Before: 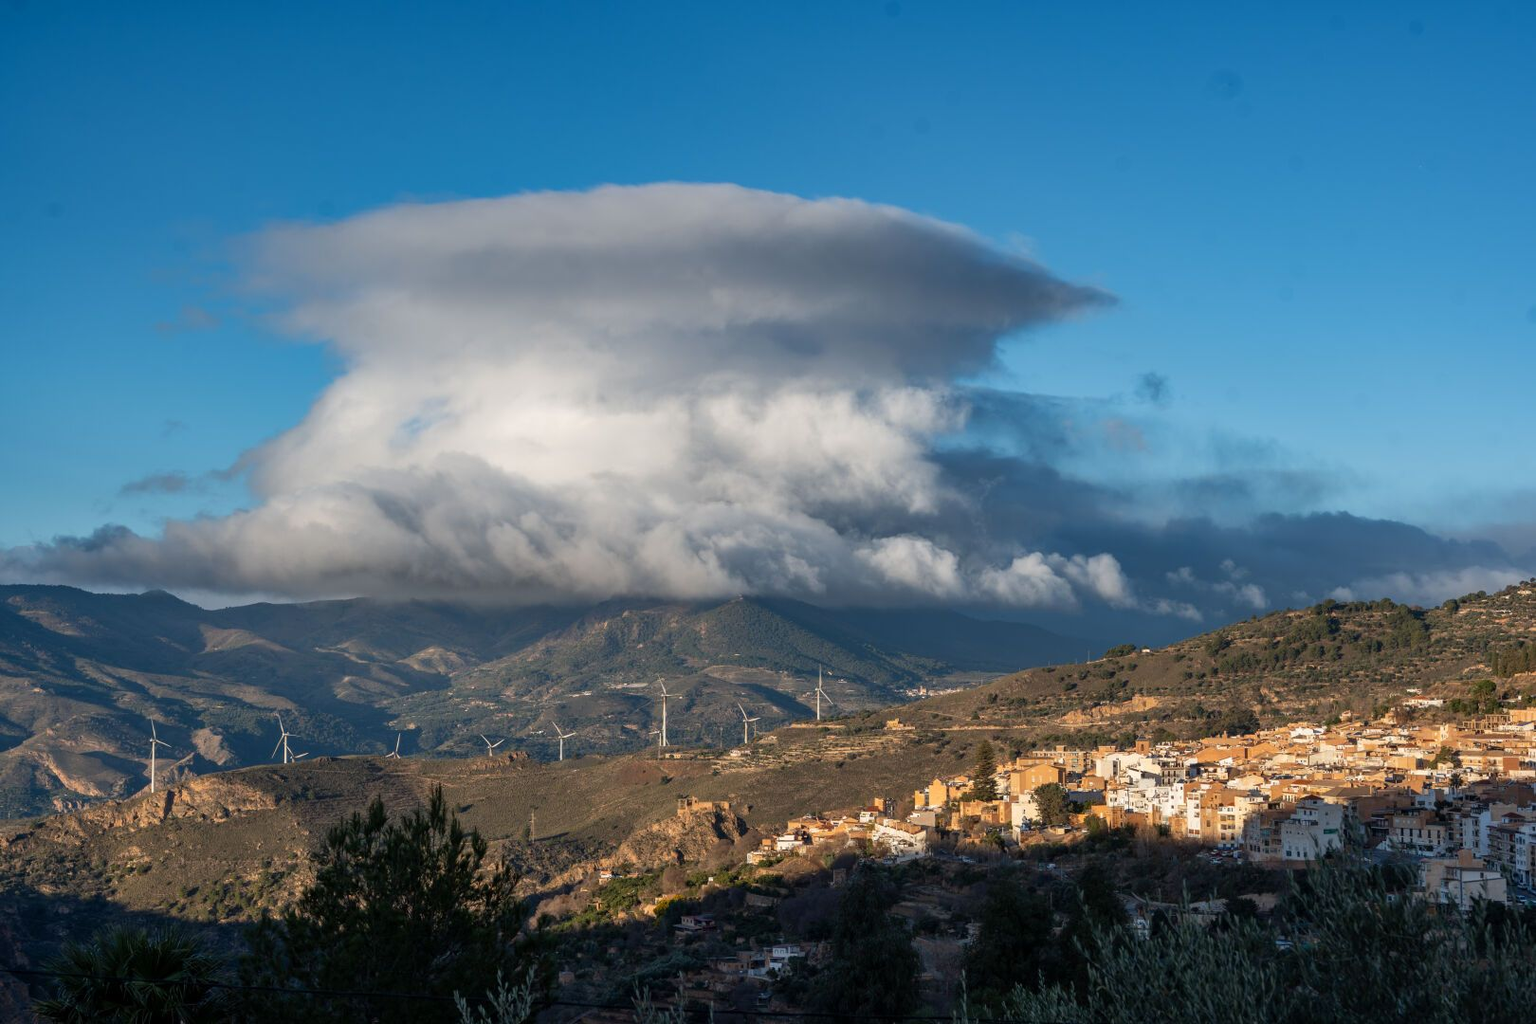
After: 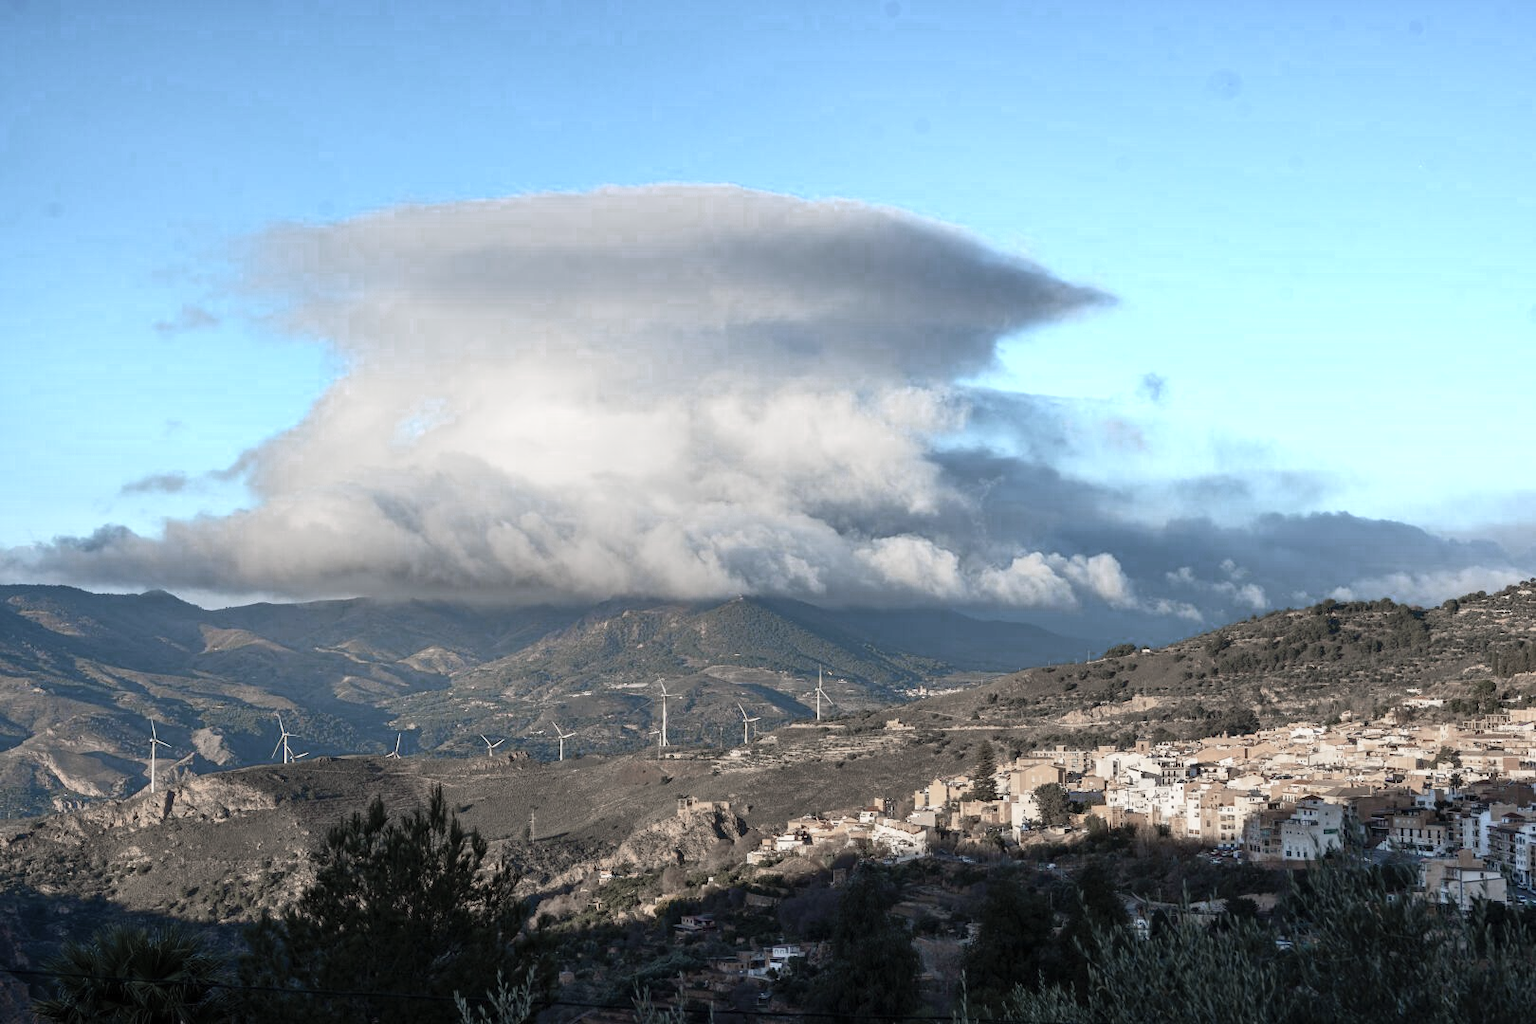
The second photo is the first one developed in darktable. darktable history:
contrast brightness saturation: contrast 0.199, brightness 0.159, saturation 0.229
color zones: curves: ch0 [(0, 0.613) (0.01, 0.613) (0.245, 0.448) (0.498, 0.529) (0.642, 0.665) (0.879, 0.777) (0.99, 0.613)]; ch1 [(0, 0.272) (0.219, 0.127) (0.724, 0.346)]
